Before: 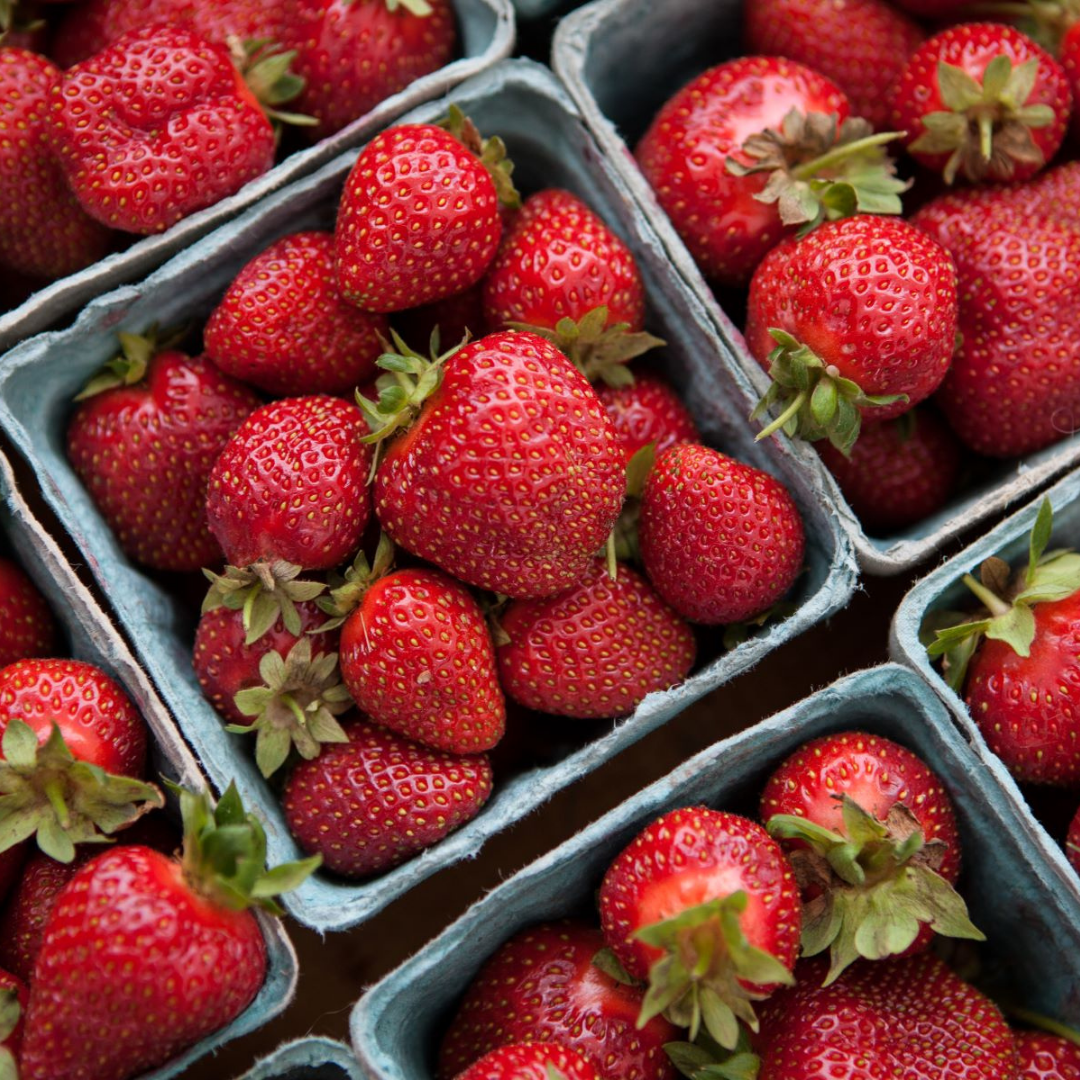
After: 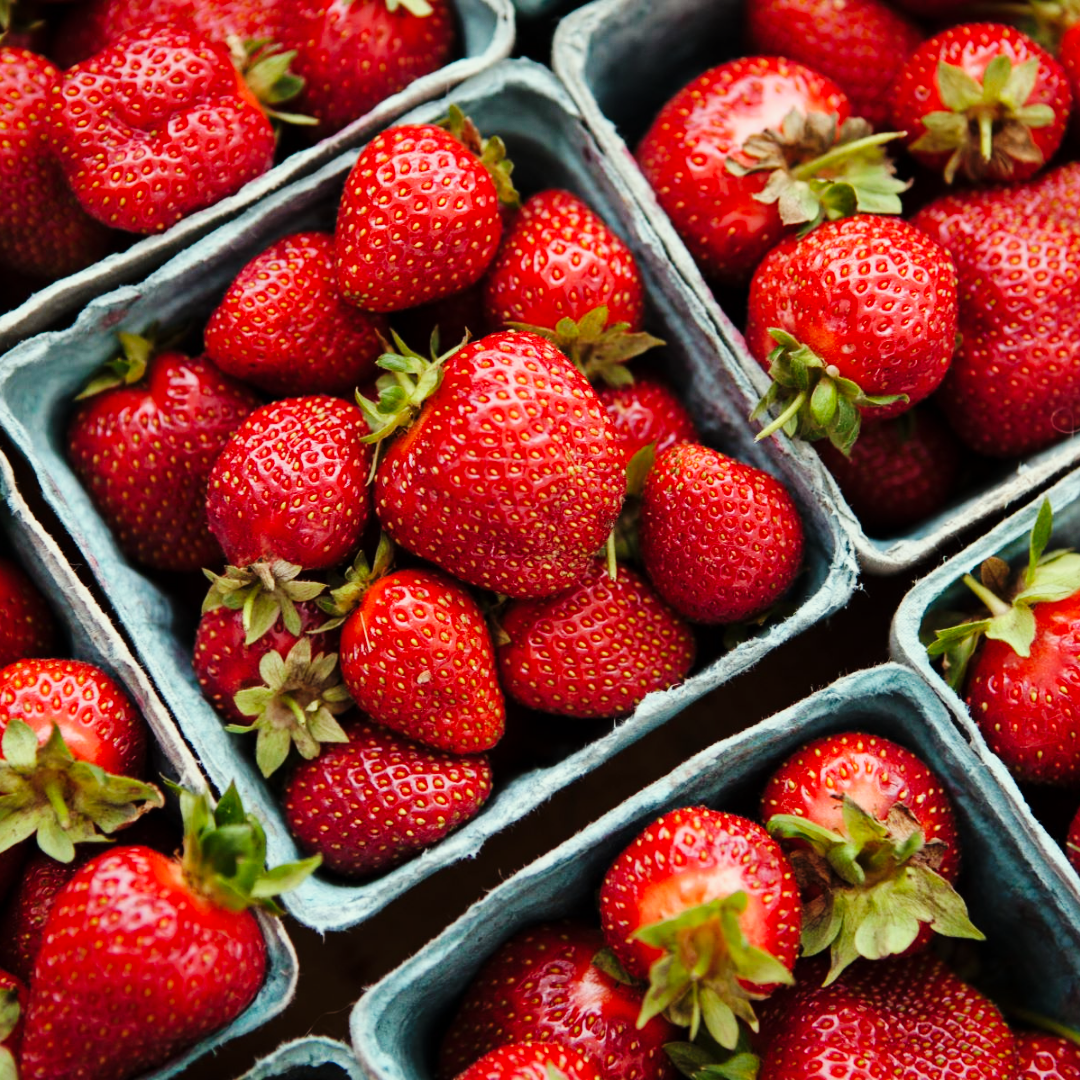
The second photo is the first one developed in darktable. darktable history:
base curve: curves: ch0 [(0, 0) (0.036, 0.025) (0.121, 0.166) (0.206, 0.329) (0.605, 0.79) (1, 1)], preserve colors none
color correction: highlights a* -4.73, highlights b* 5.05, saturation 0.957
